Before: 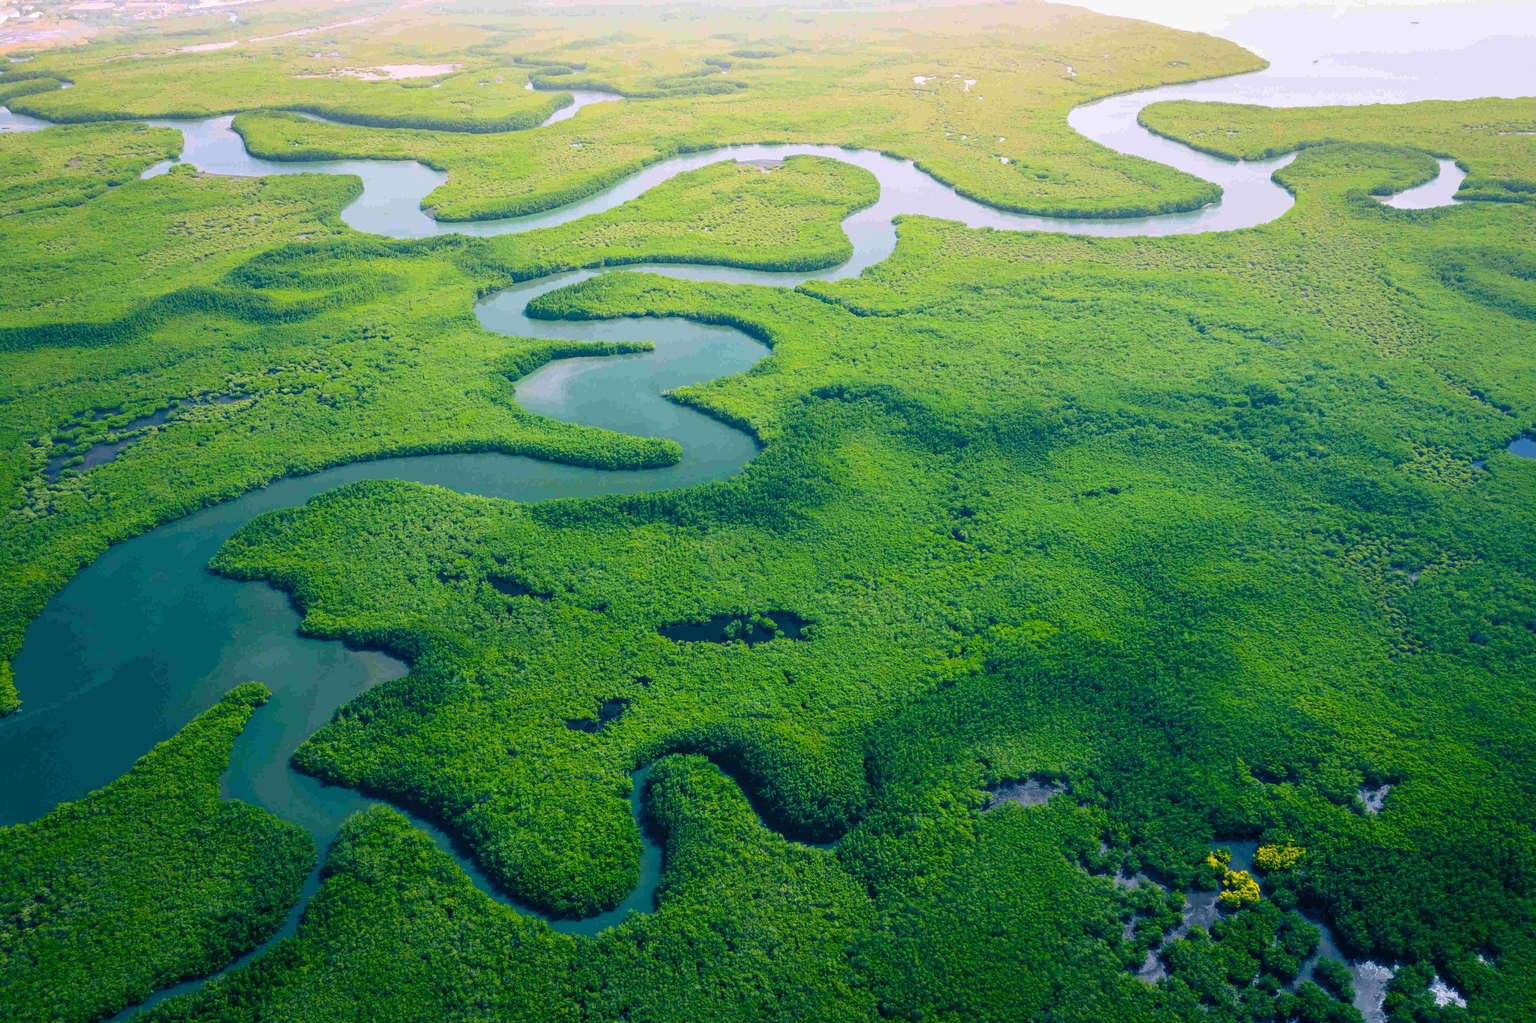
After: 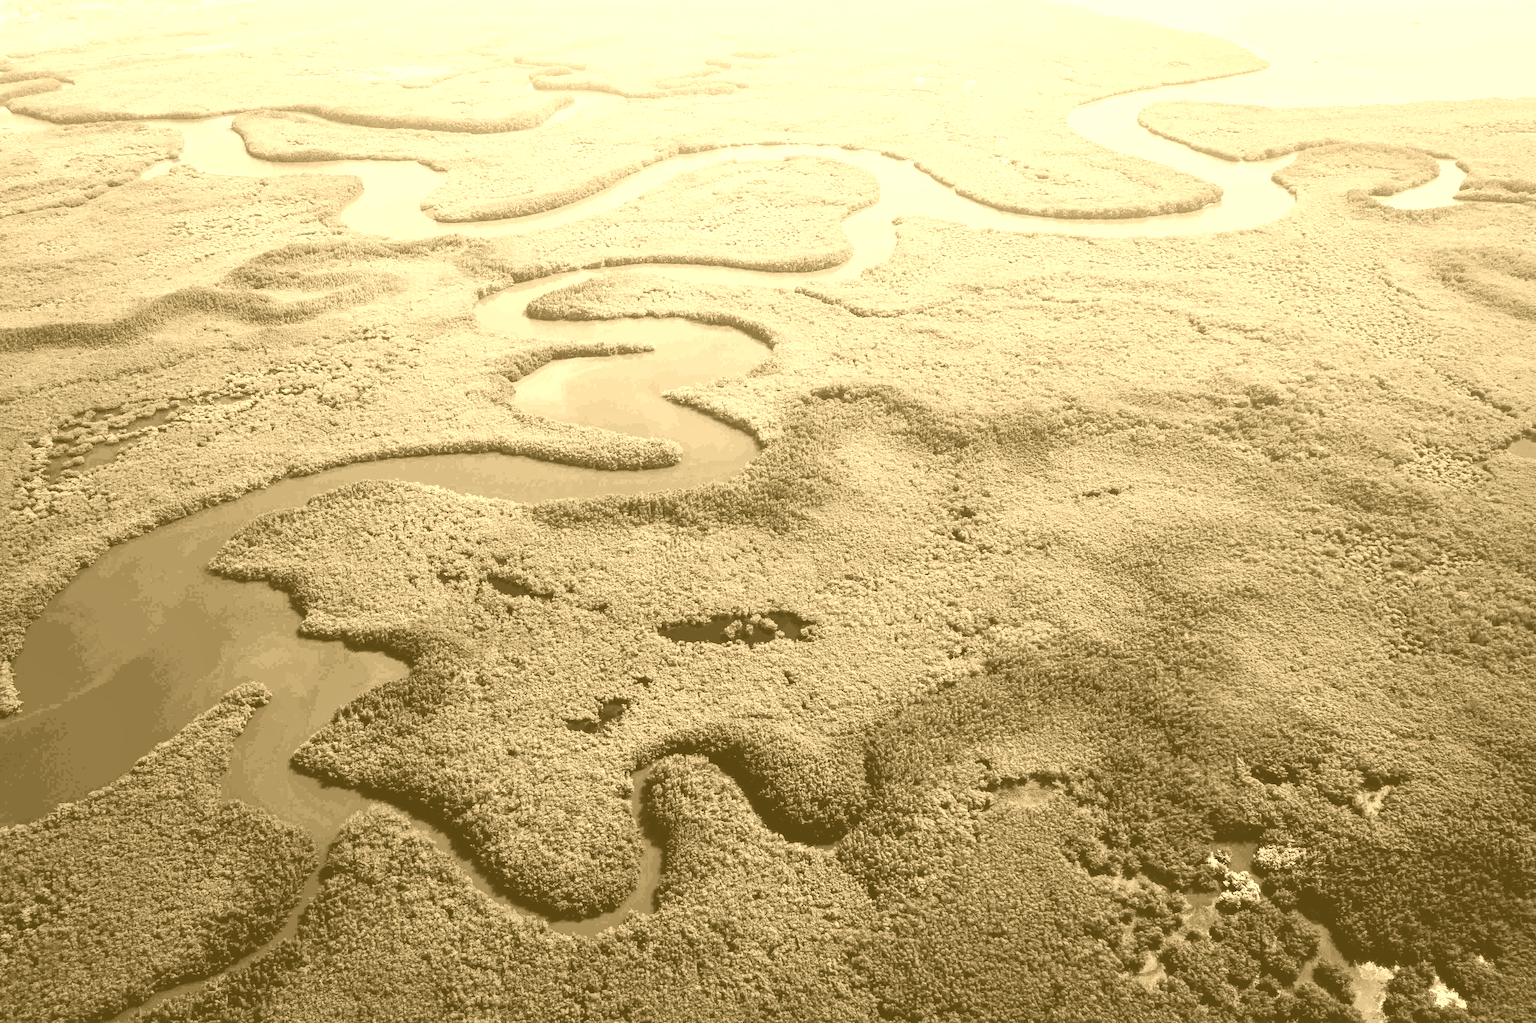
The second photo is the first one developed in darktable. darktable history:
filmic rgb: black relative exposure -5 EV, hardness 2.88, contrast 1.3
colorize: hue 36°, source mix 100%
shadows and highlights: shadows 25, white point adjustment -3, highlights -30
